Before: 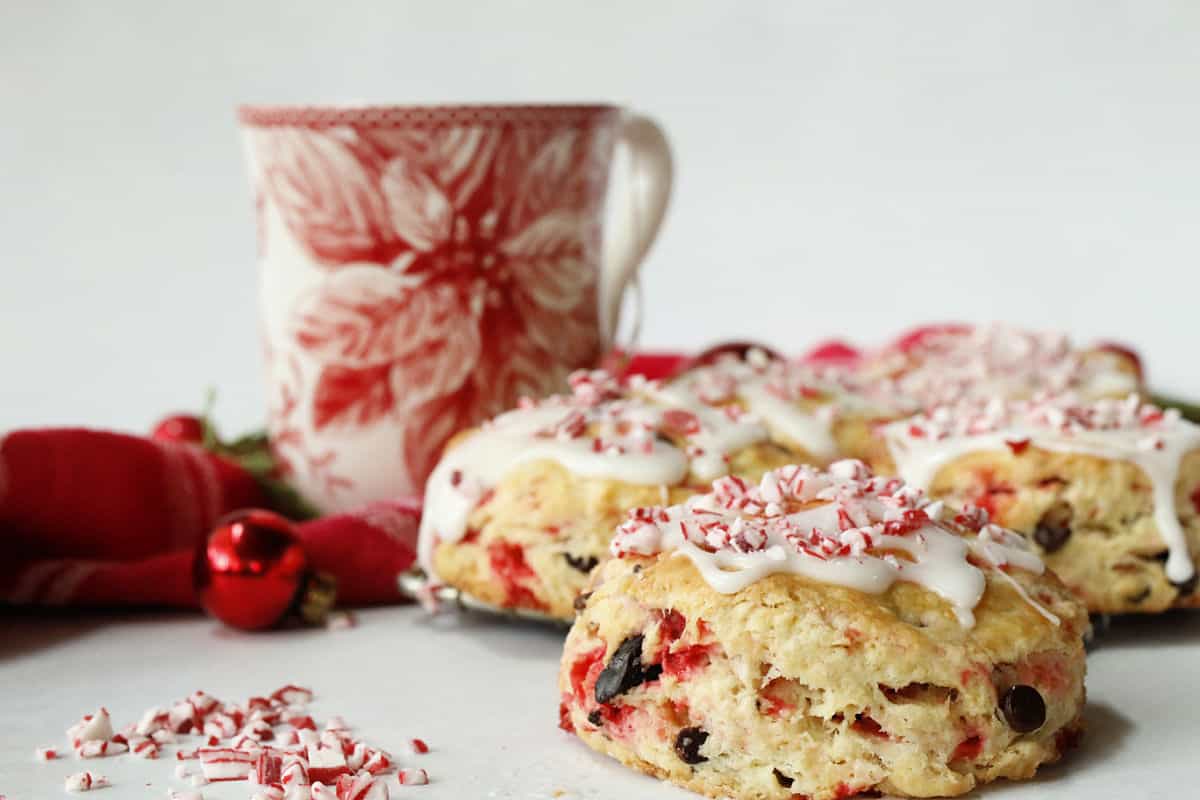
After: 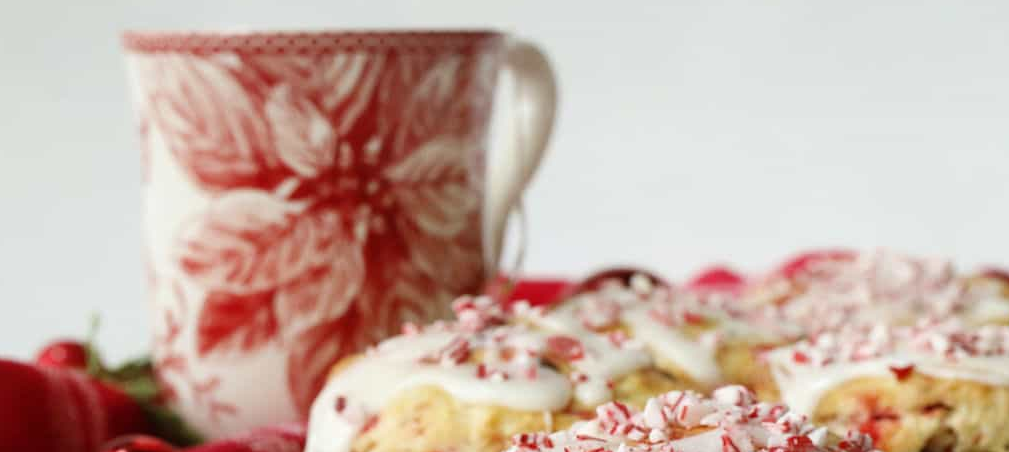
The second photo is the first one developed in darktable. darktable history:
crop and rotate: left 9.672%, top 9.37%, right 6.197%, bottom 34.119%
